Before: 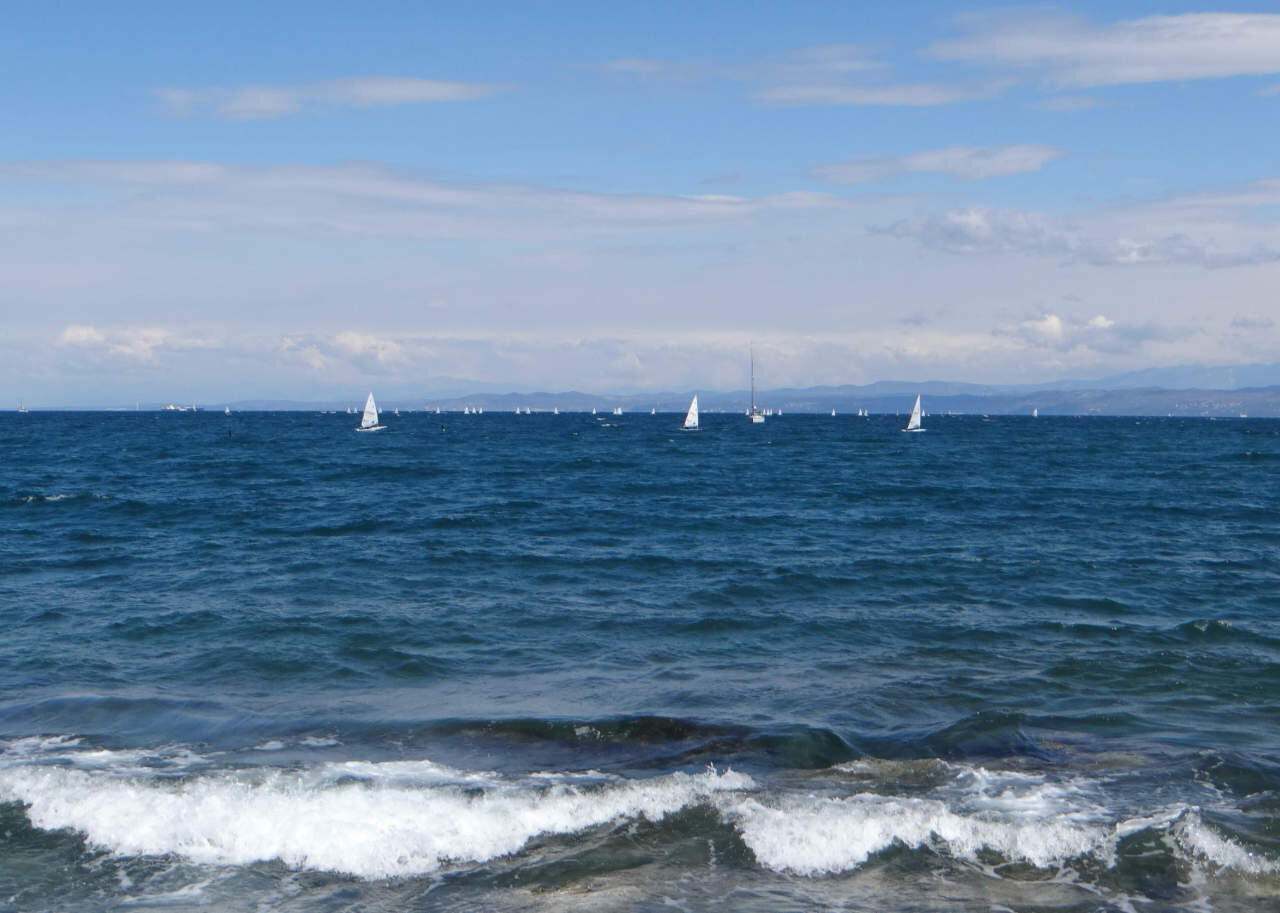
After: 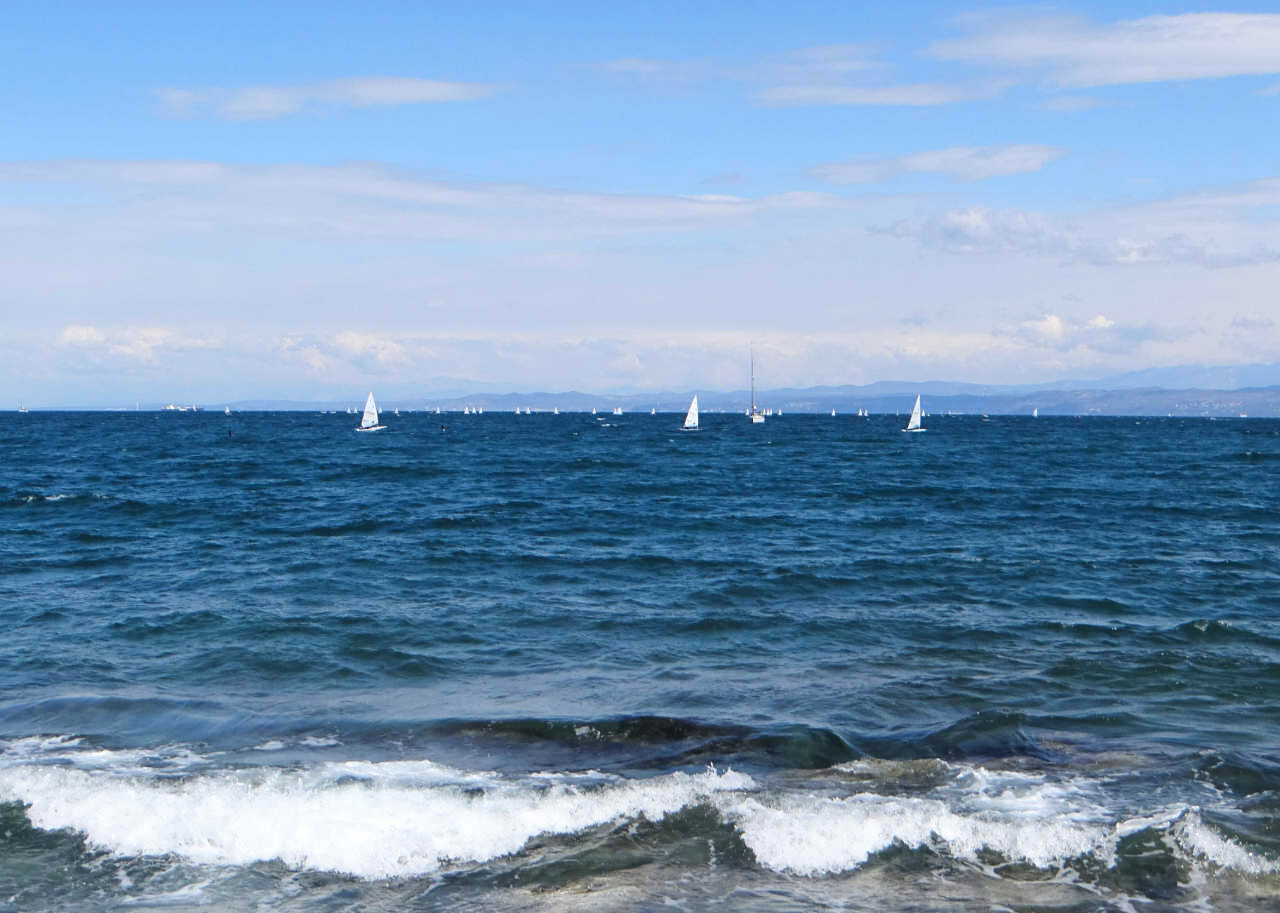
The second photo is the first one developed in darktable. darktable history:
tone curve: curves: ch0 [(0, 0) (0.004, 0.001) (0.133, 0.112) (0.325, 0.362) (0.832, 0.893) (1, 1)], color space Lab, linked channels, preserve colors none
sharpen: amount 0.2
